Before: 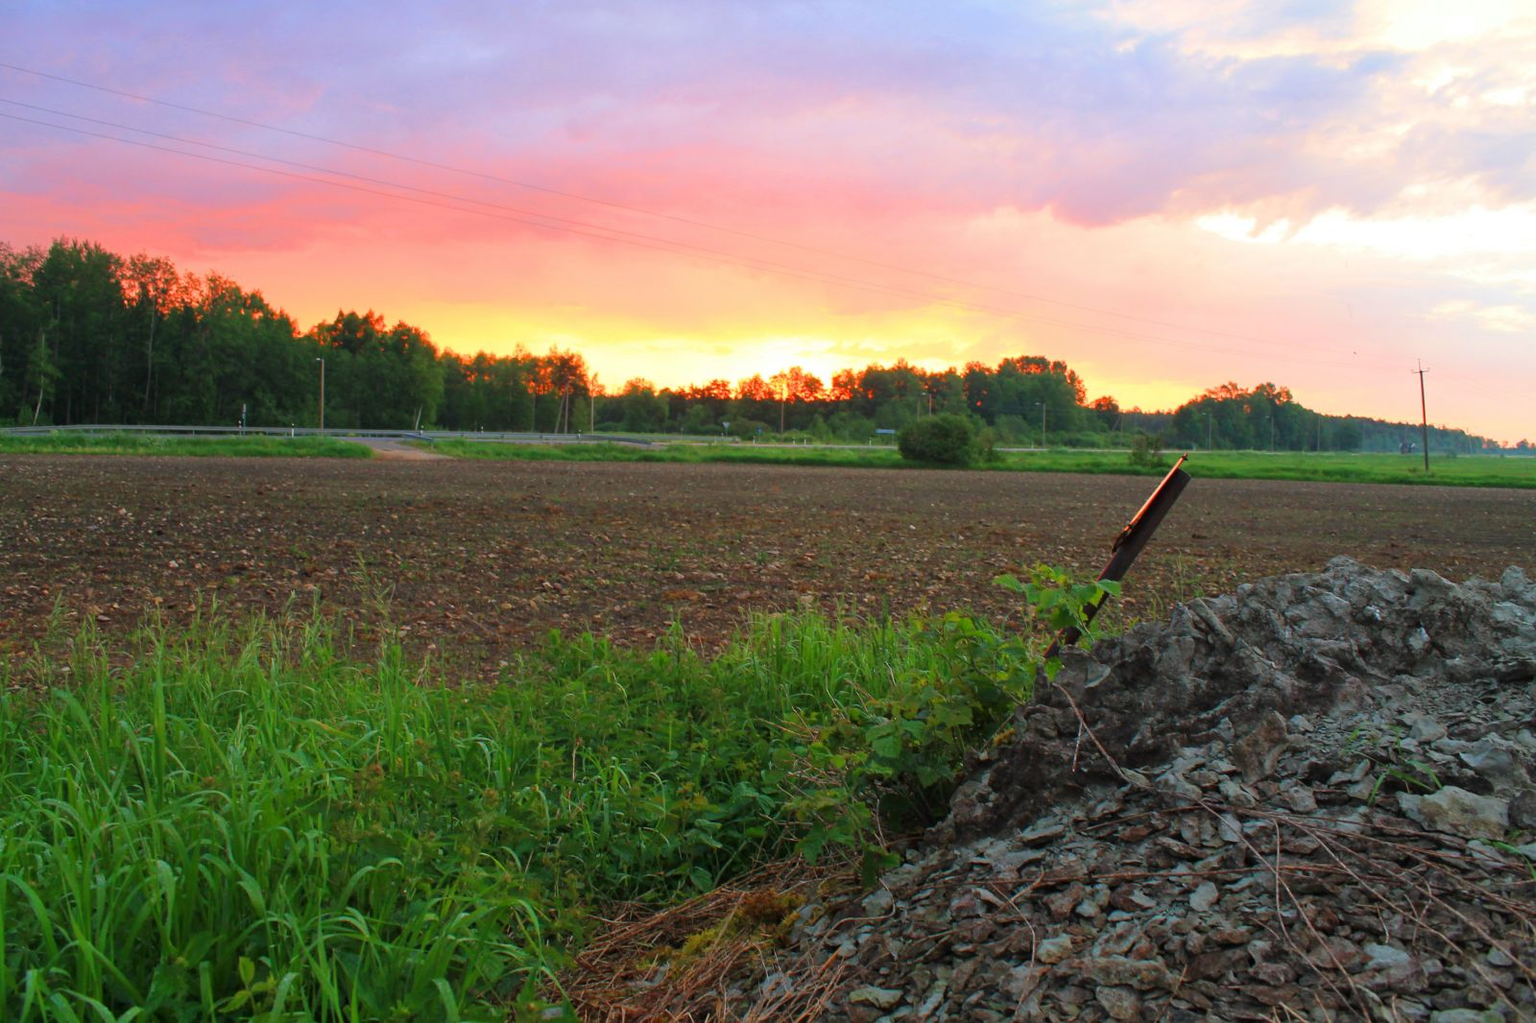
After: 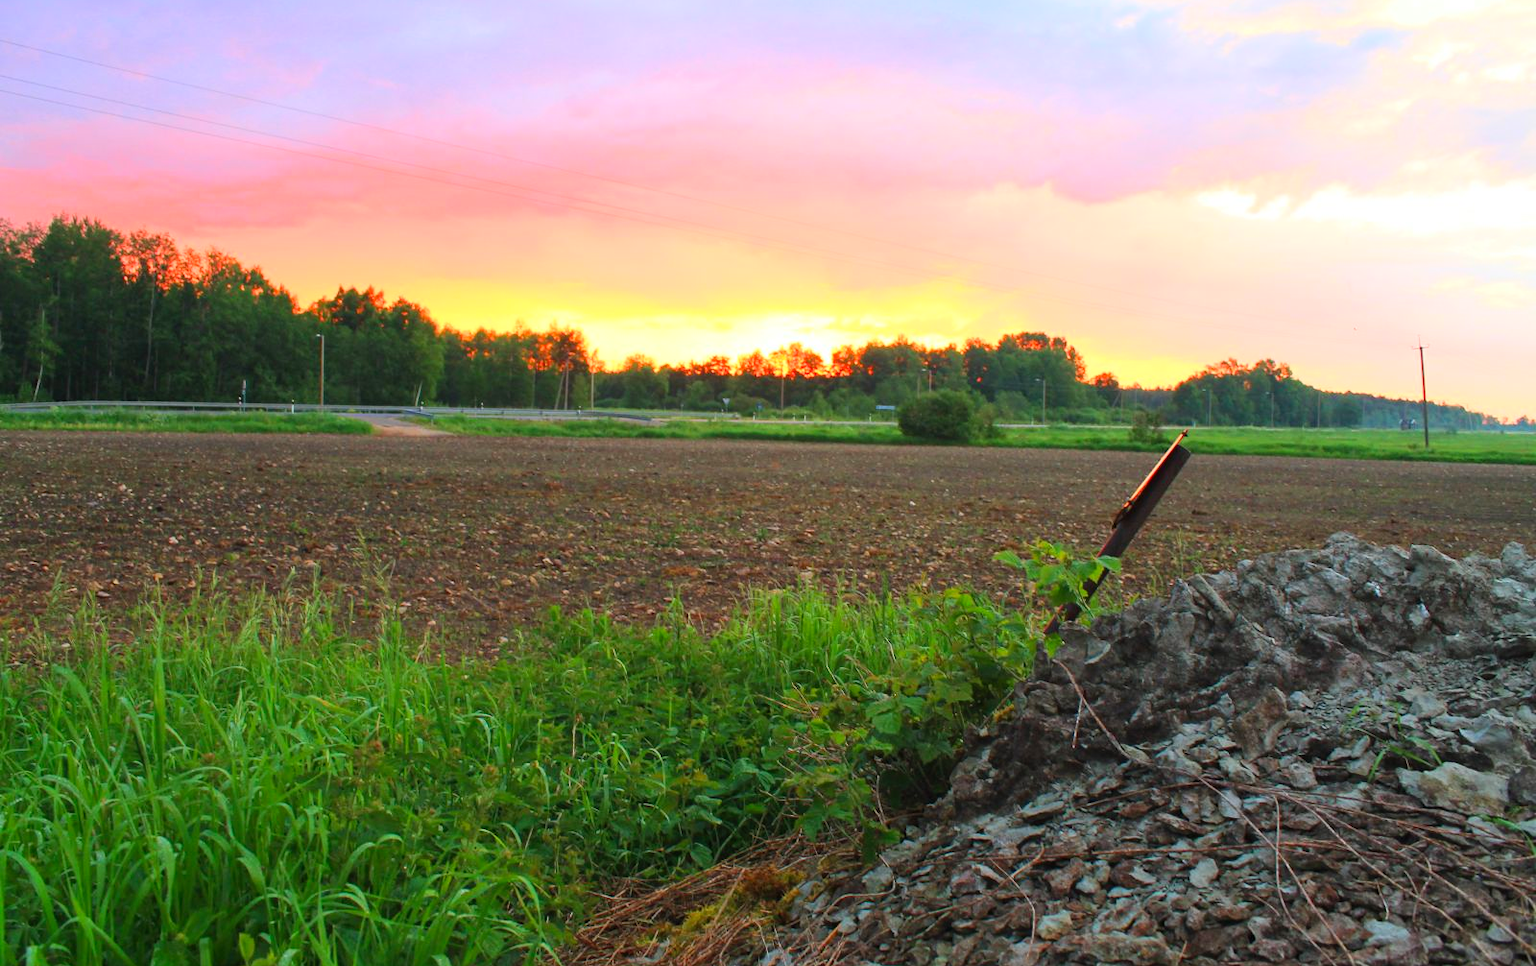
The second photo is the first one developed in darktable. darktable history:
crop and rotate: top 2.479%, bottom 3.018%
contrast brightness saturation: contrast 0.2, brightness 0.16, saturation 0.22
